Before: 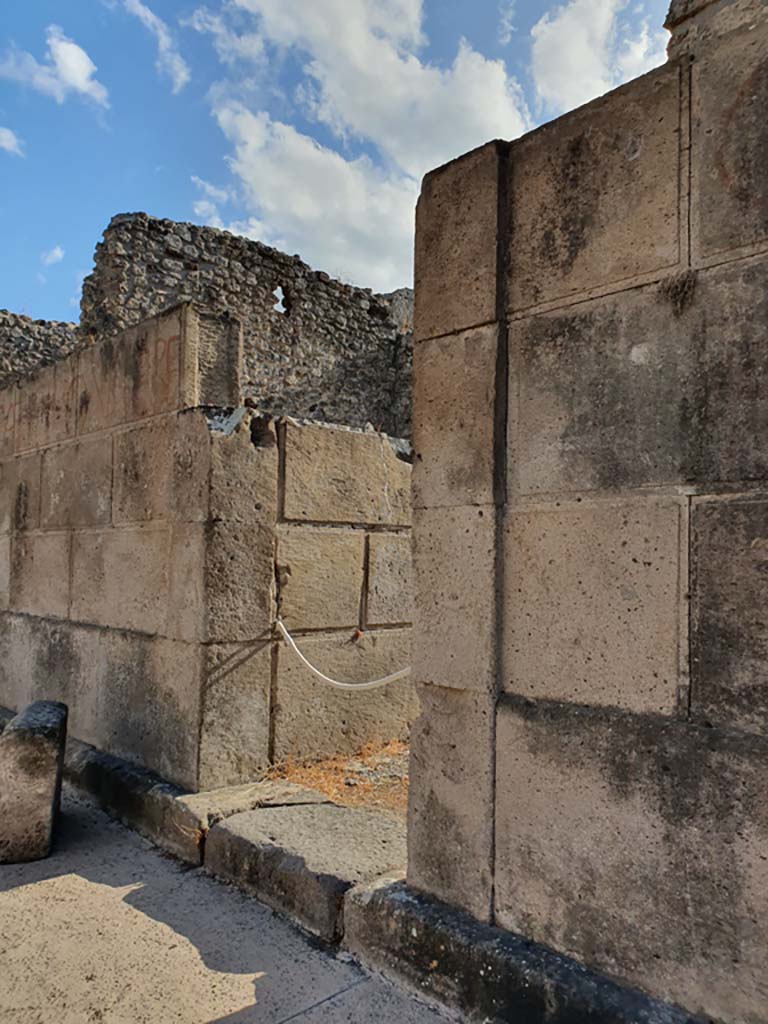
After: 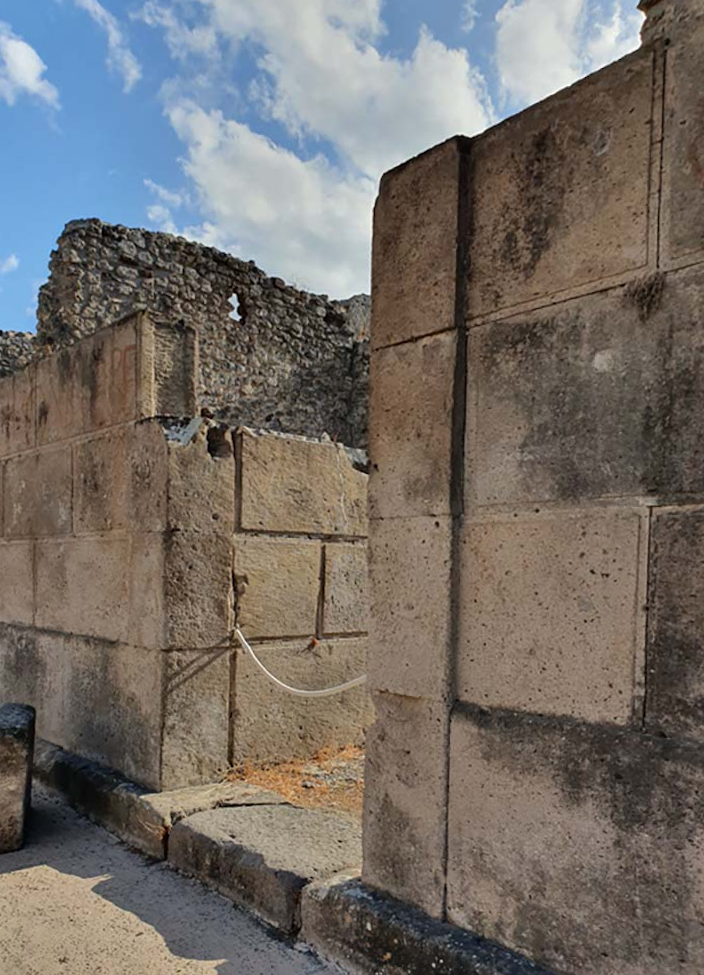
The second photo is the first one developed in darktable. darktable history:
crop and rotate: left 2.536%, right 1.107%, bottom 2.246%
rotate and perspective: rotation 0.074°, lens shift (vertical) 0.096, lens shift (horizontal) -0.041, crop left 0.043, crop right 0.952, crop top 0.024, crop bottom 0.979
